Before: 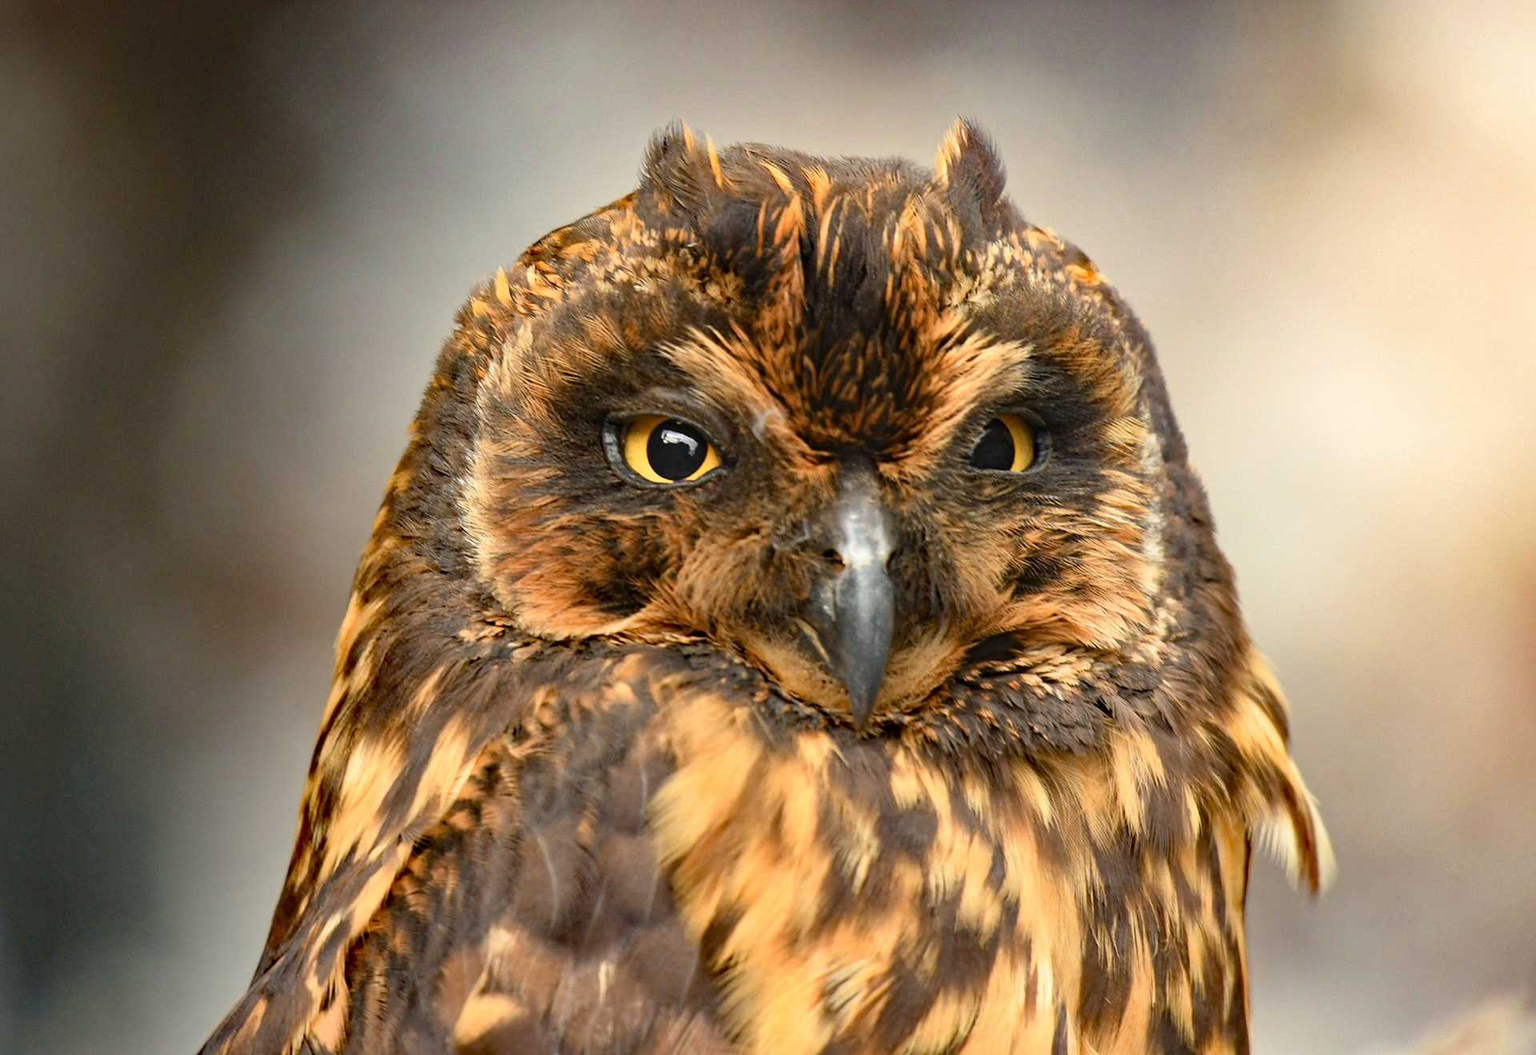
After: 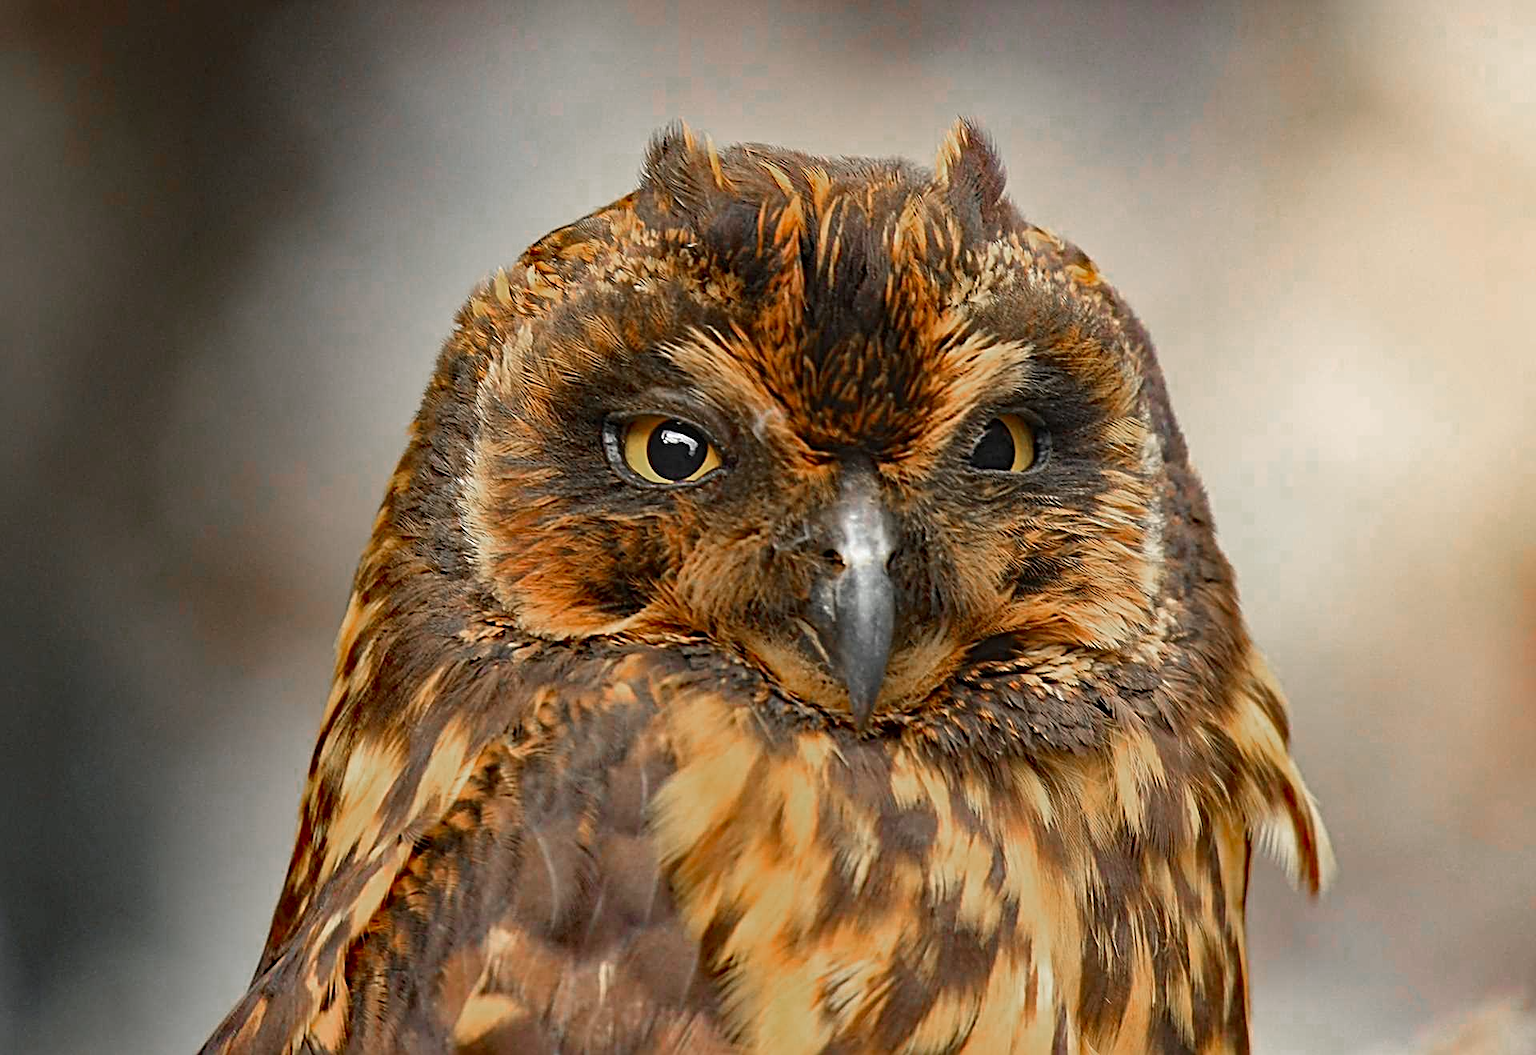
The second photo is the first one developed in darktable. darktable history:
sharpen: radius 2.676, amount 0.669
color zones: curves: ch0 [(0, 0.48) (0.209, 0.398) (0.305, 0.332) (0.429, 0.493) (0.571, 0.5) (0.714, 0.5) (0.857, 0.5) (1, 0.48)]; ch1 [(0, 0.736) (0.143, 0.625) (0.225, 0.371) (0.429, 0.256) (0.571, 0.241) (0.714, 0.213) (0.857, 0.48) (1, 0.736)]; ch2 [(0, 0.448) (0.143, 0.498) (0.286, 0.5) (0.429, 0.5) (0.571, 0.5) (0.714, 0.5) (0.857, 0.5) (1, 0.448)]
